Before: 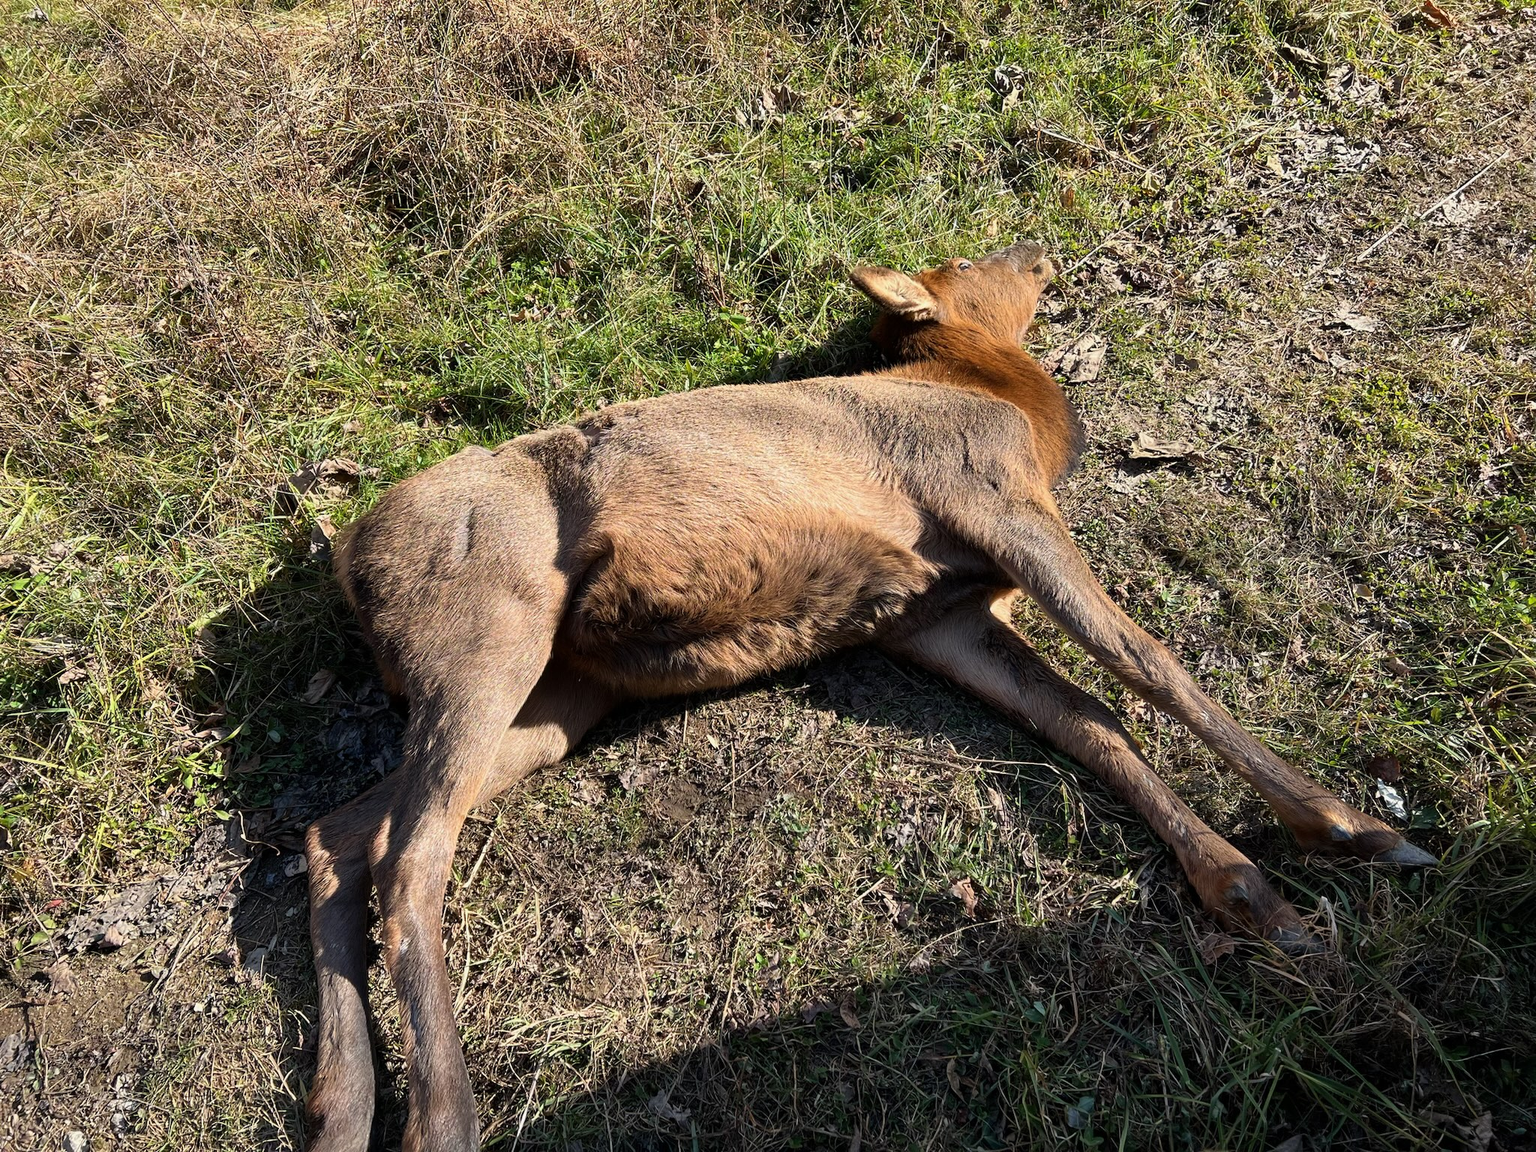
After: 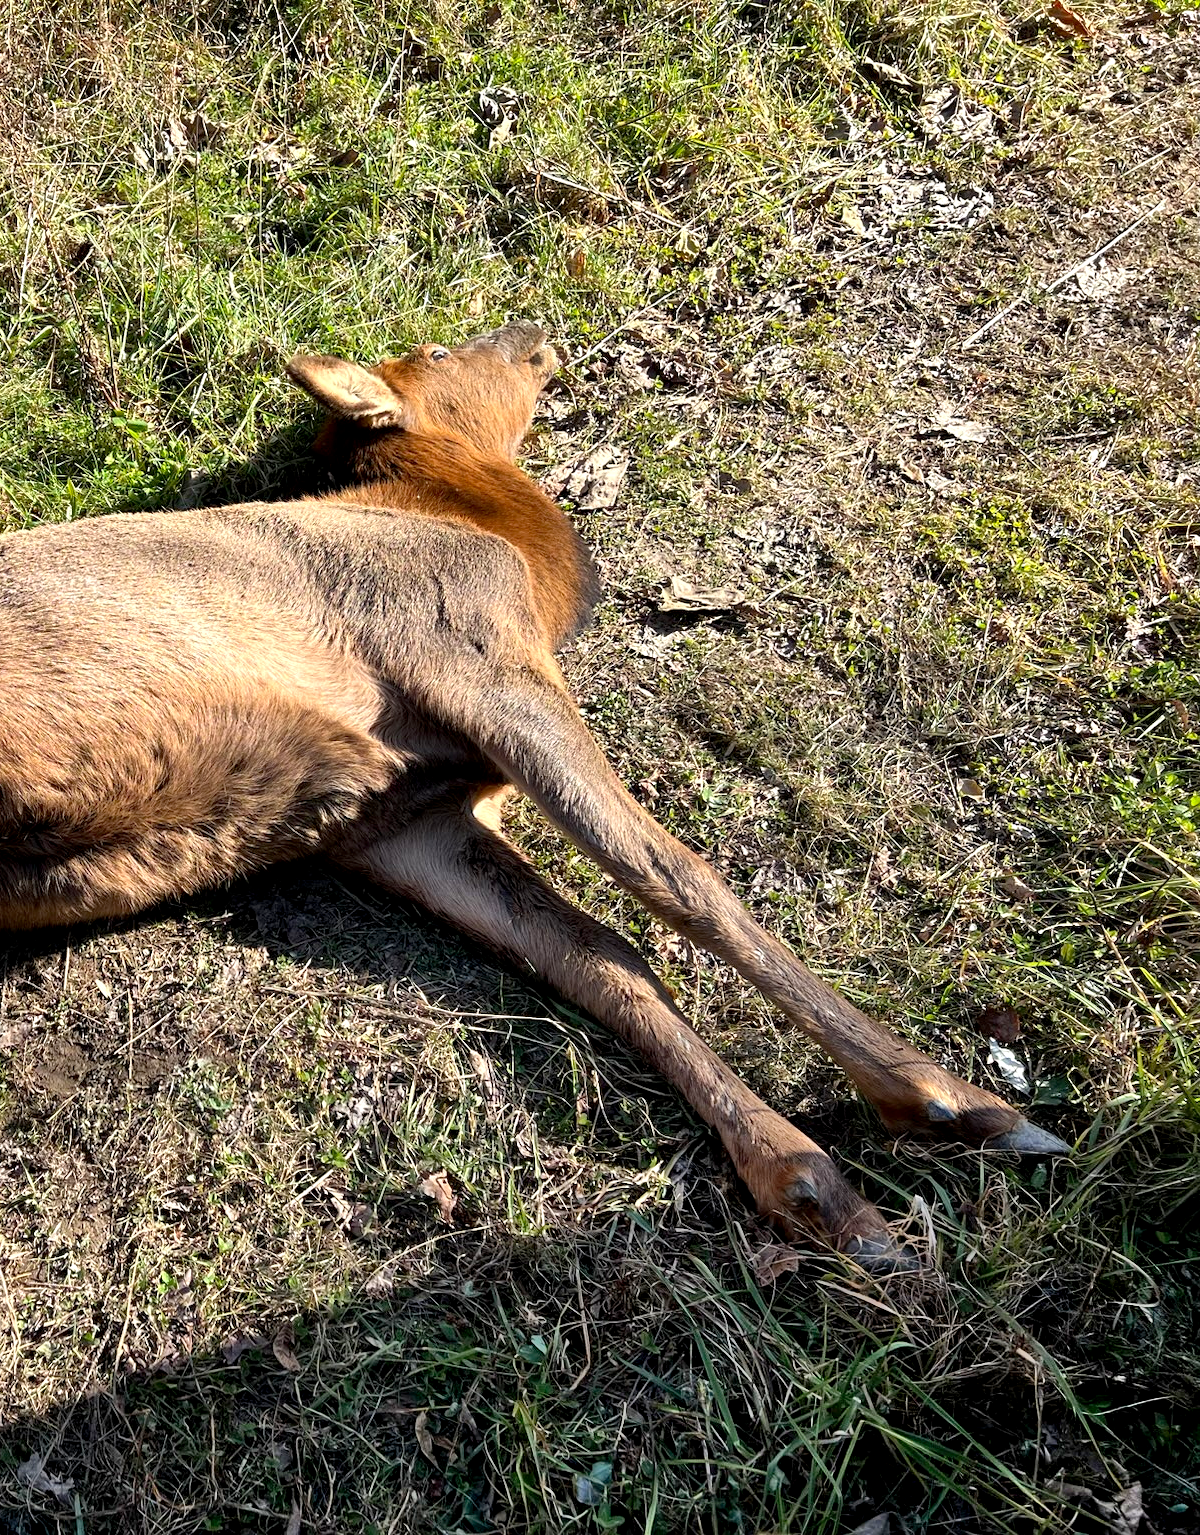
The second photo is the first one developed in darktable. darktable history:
crop: left 41.402%
tone equalizer: on, module defaults
exposure: exposure 0.426 EV, compensate highlight preservation false
shadows and highlights: shadows 49, highlights -41, soften with gaussian
